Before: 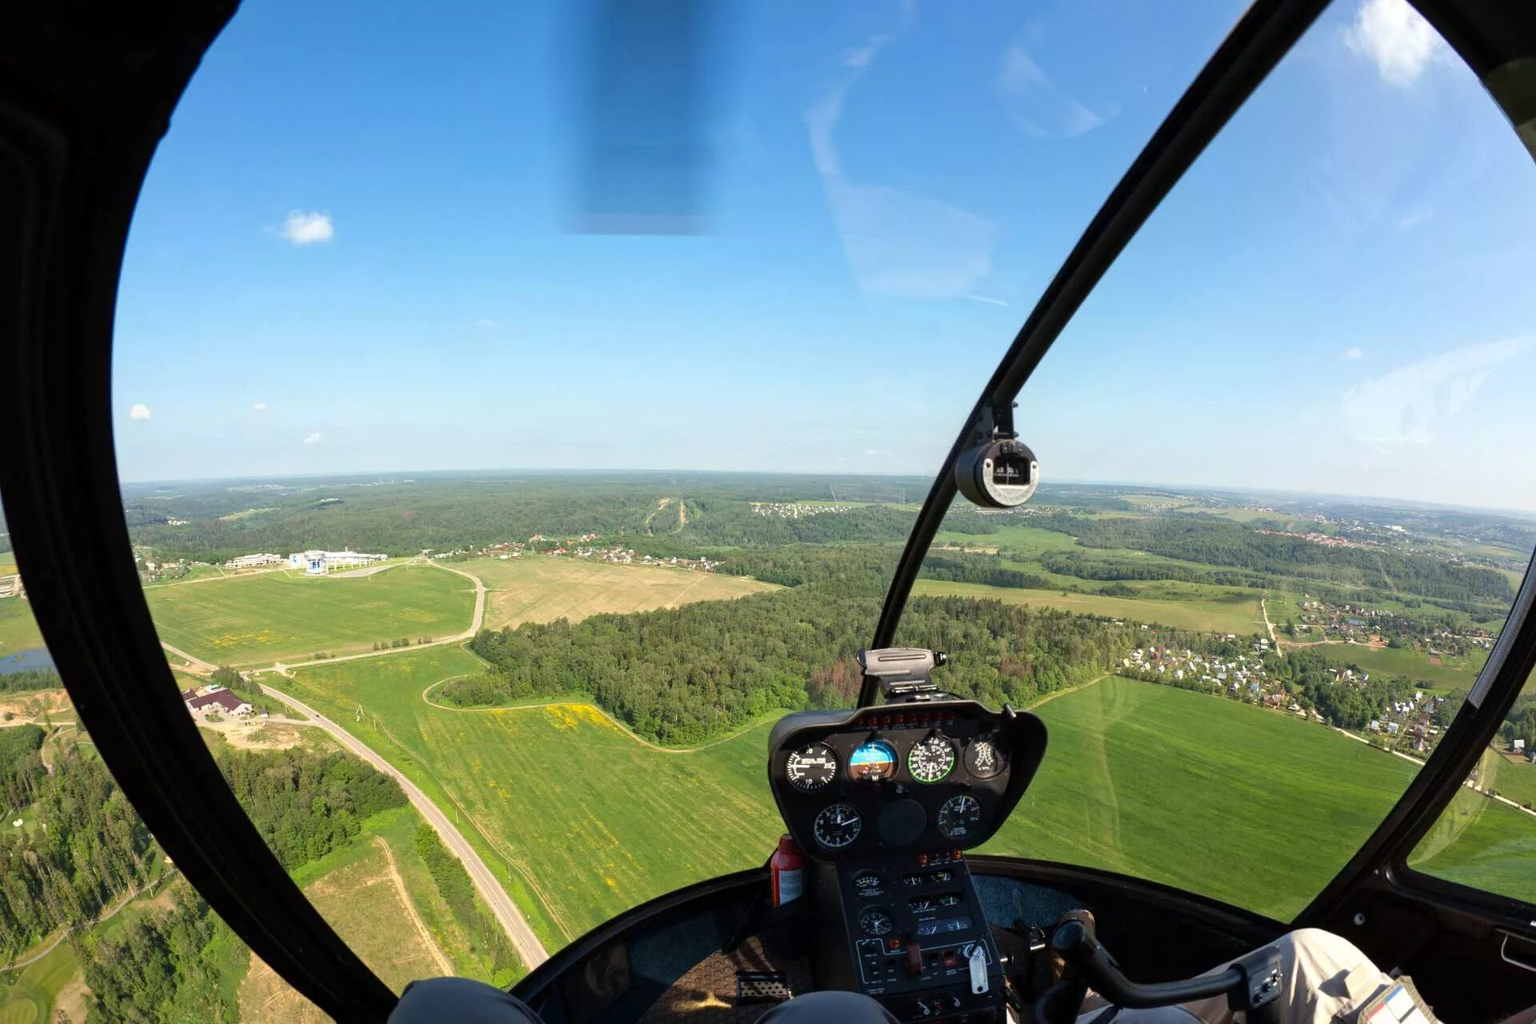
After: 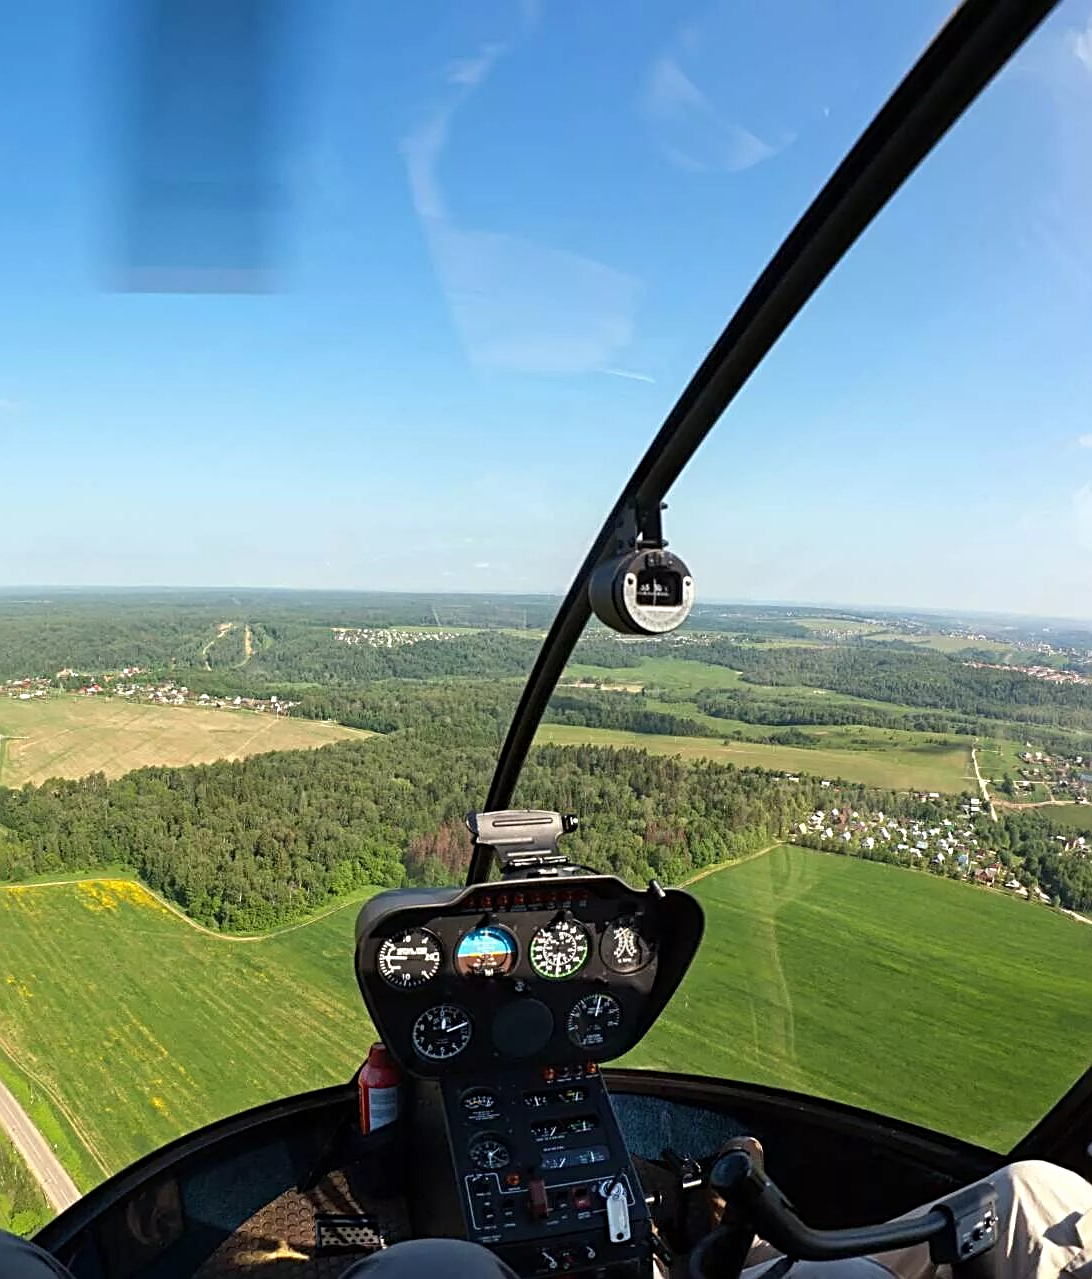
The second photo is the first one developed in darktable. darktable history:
crop: left 31.53%, top 0.022%, right 11.558%
sharpen: radius 2.798, amount 0.704
